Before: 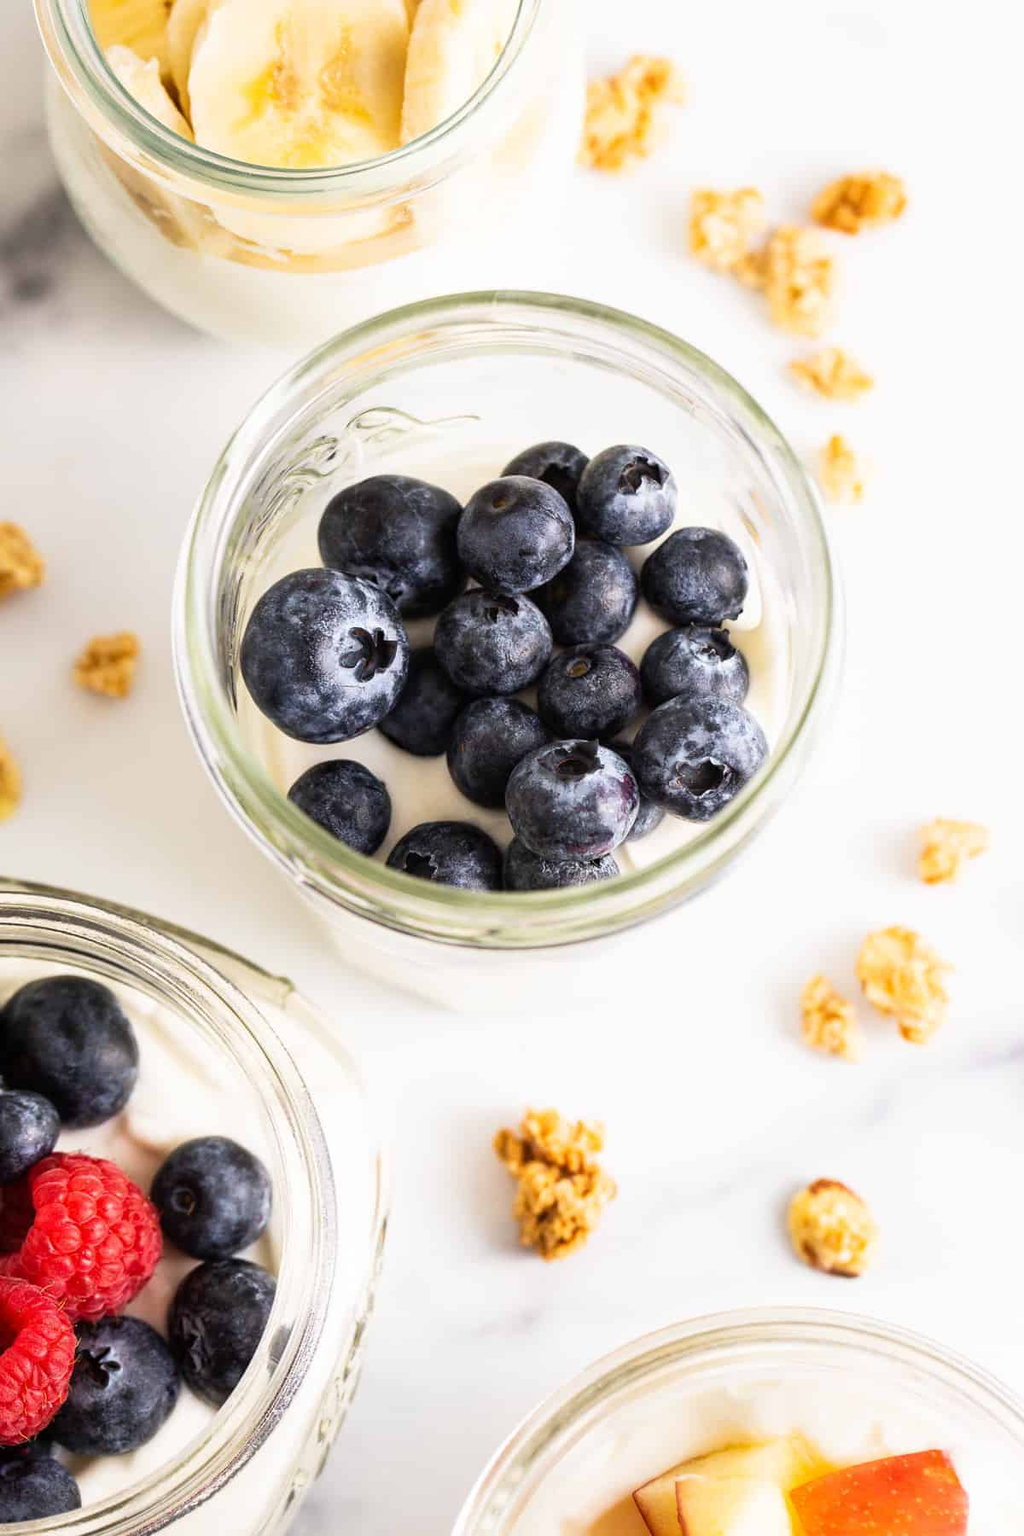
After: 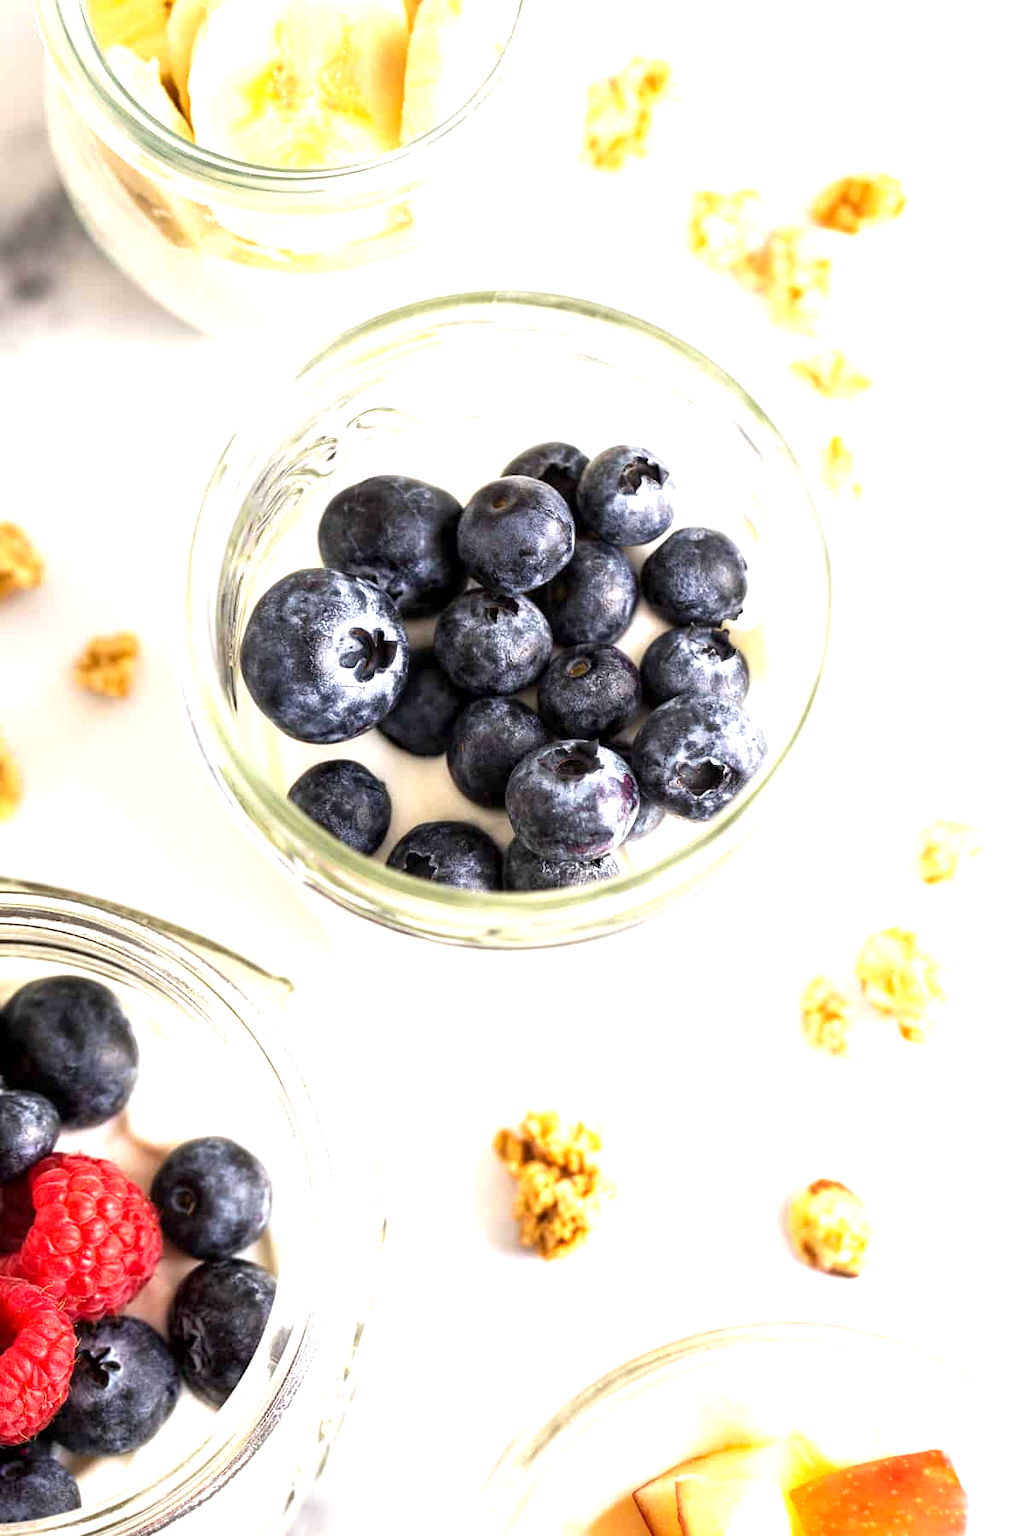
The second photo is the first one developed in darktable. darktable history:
exposure: exposure 0.66 EV, compensate exposure bias true, compensate highlight preservation false
local contrast: highlights 104%, shadows 102%, detail 120%, midtone range 0.2
